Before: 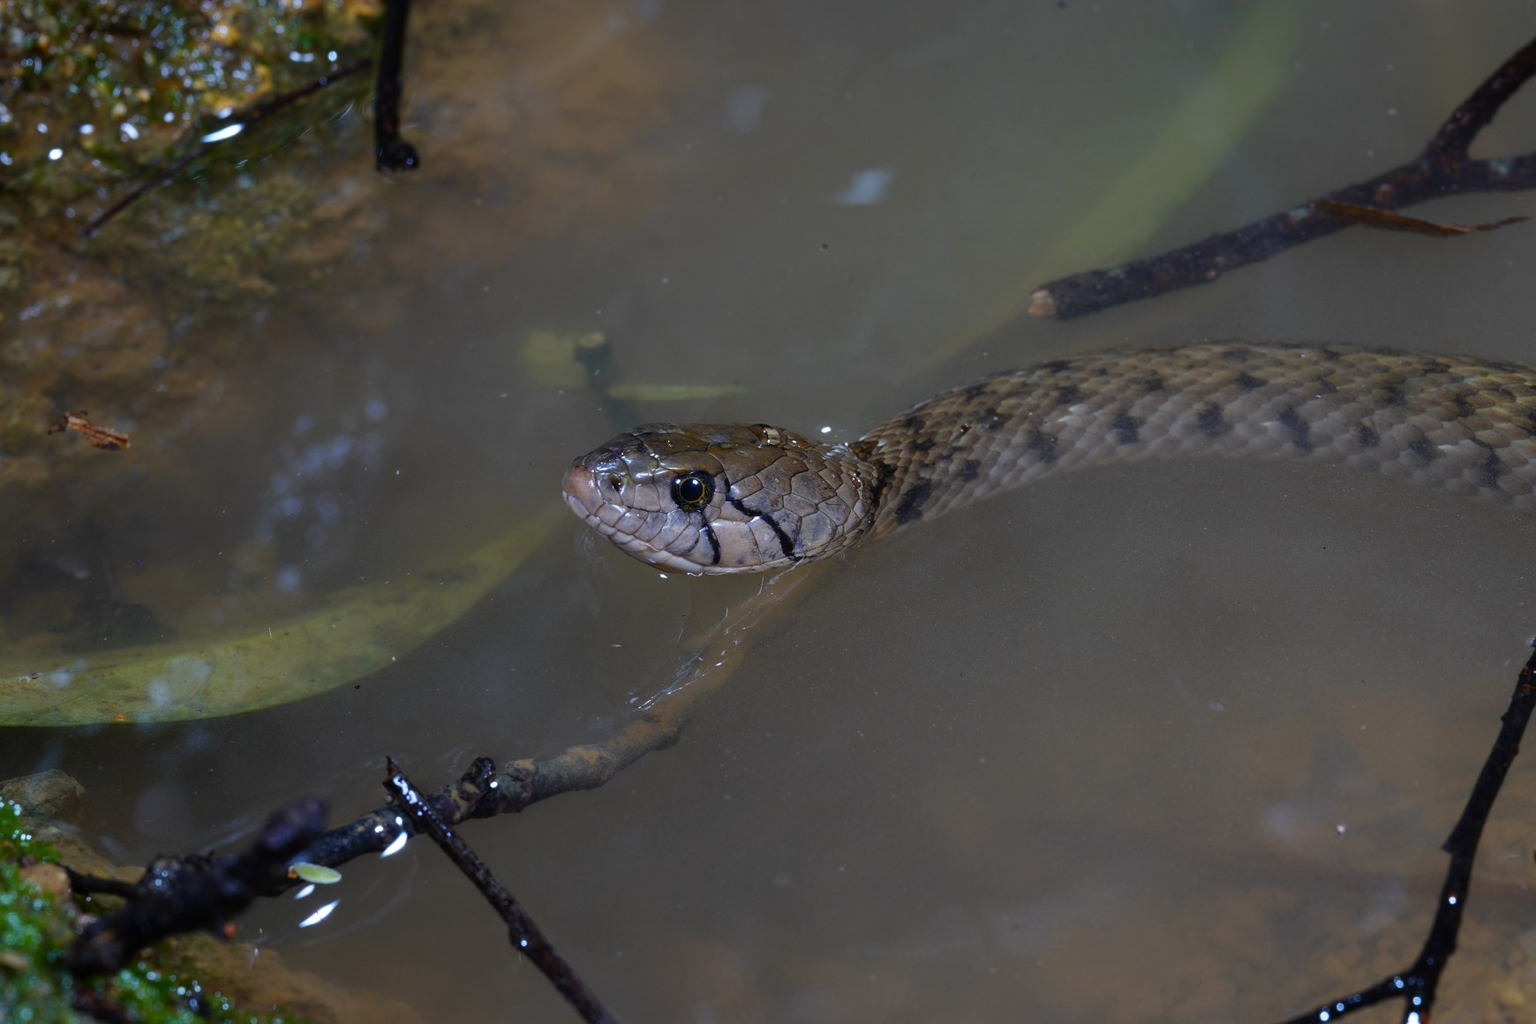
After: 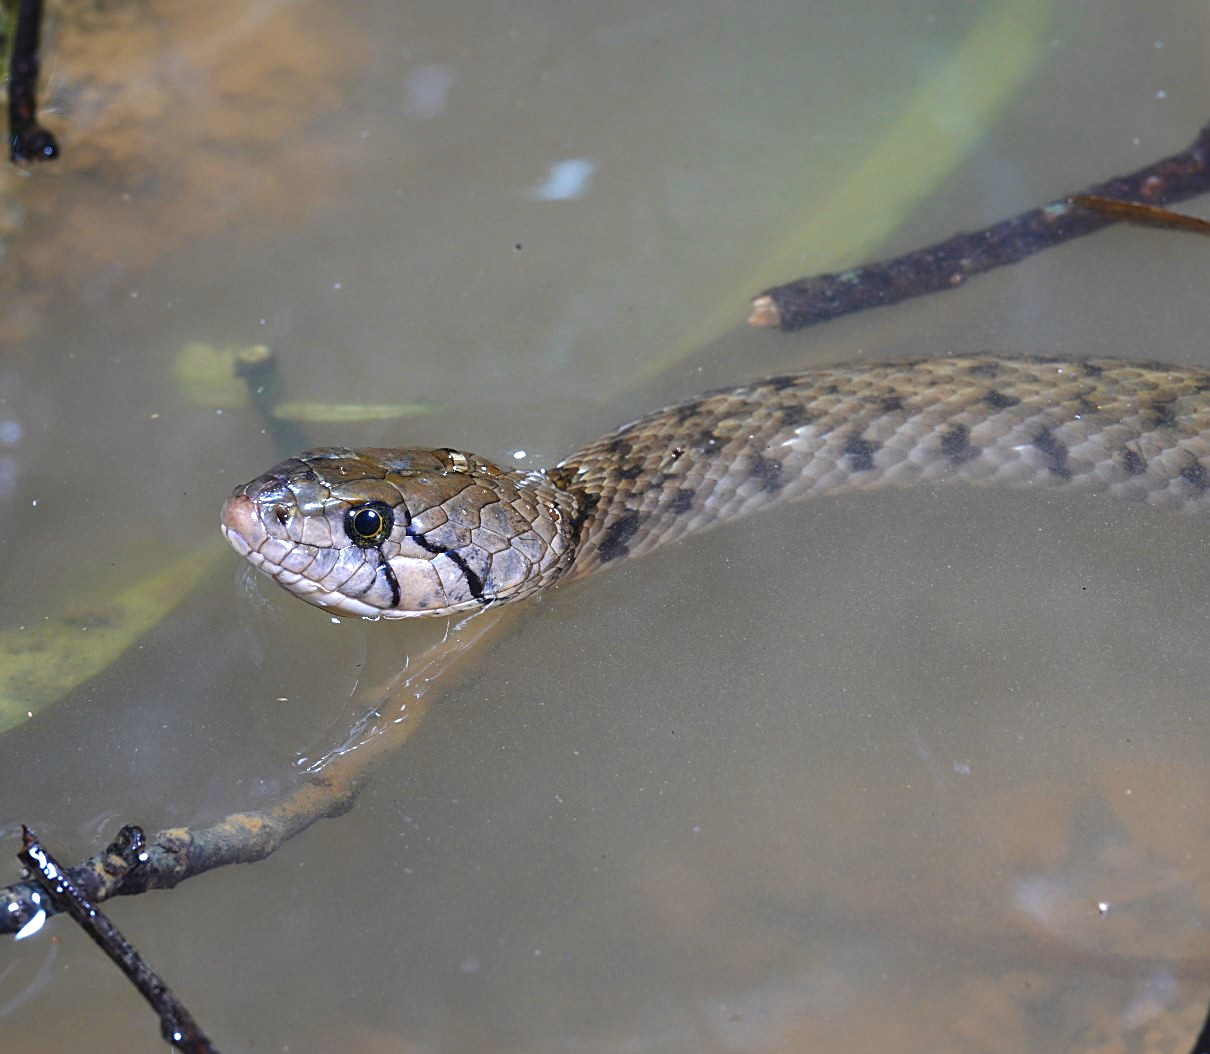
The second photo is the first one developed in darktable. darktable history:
sharpen: on, module defaults
crop and rotate: left 23.919%, top 2.837%, right 6.519%, bottom 6.242%
exposure: black level correction 0, exposure 1.372 EV, compensate highlight preservation false
shadows and highlights: shadows 76.28, highlights -60.9, soften with gaussian
